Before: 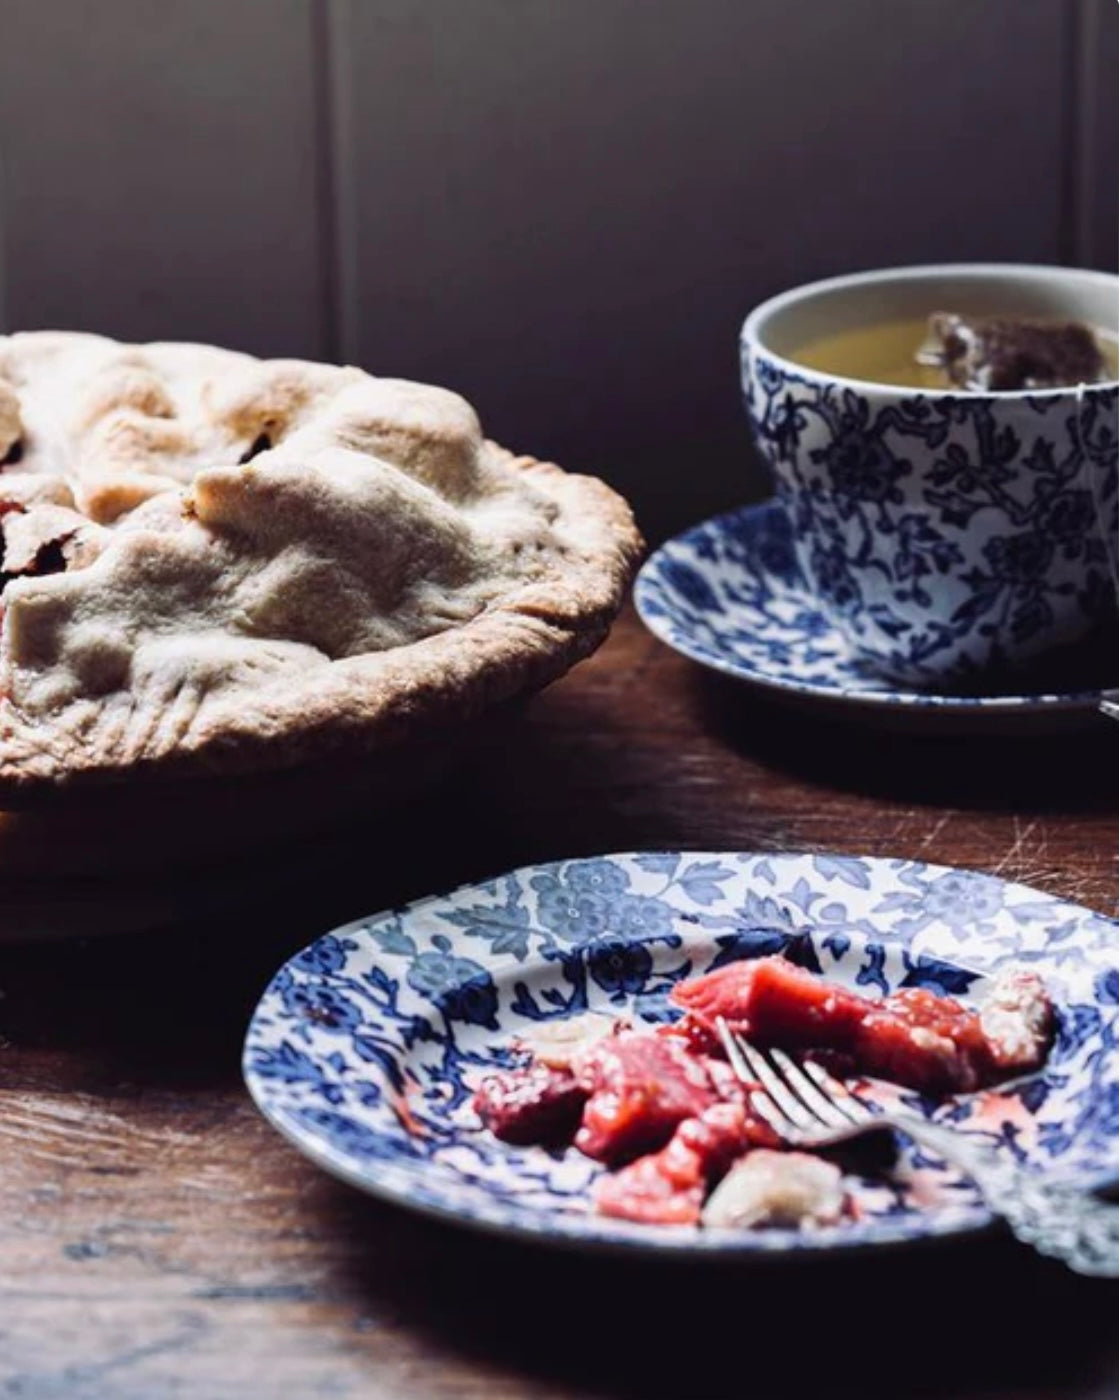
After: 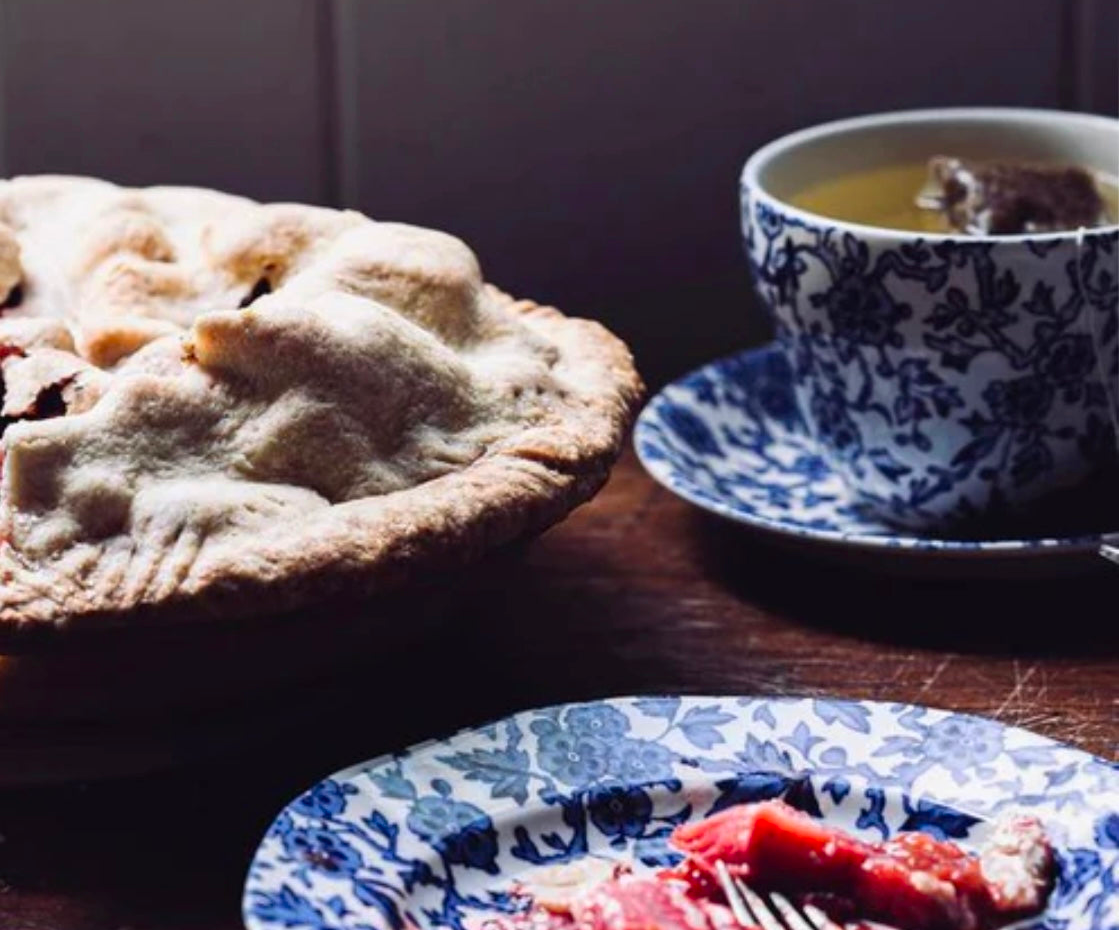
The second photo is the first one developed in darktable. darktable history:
crop: top 11.17%, bottom 22.355%
contrast brightness saturation: saturation 0.184
